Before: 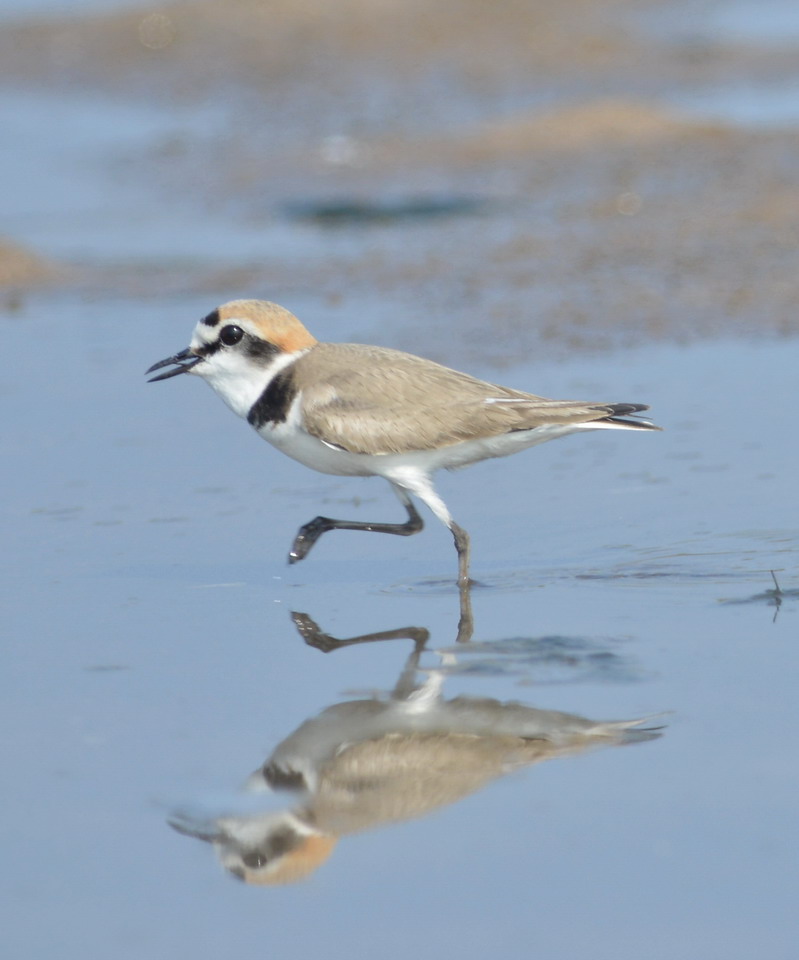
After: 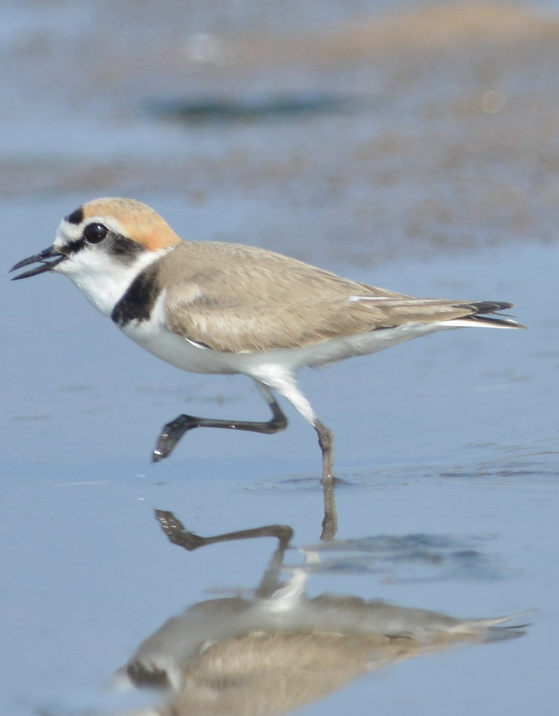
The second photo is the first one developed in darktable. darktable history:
crop and rotate: left 17.042%, top 10.662%, right 12.953%, bottom 14.724%
